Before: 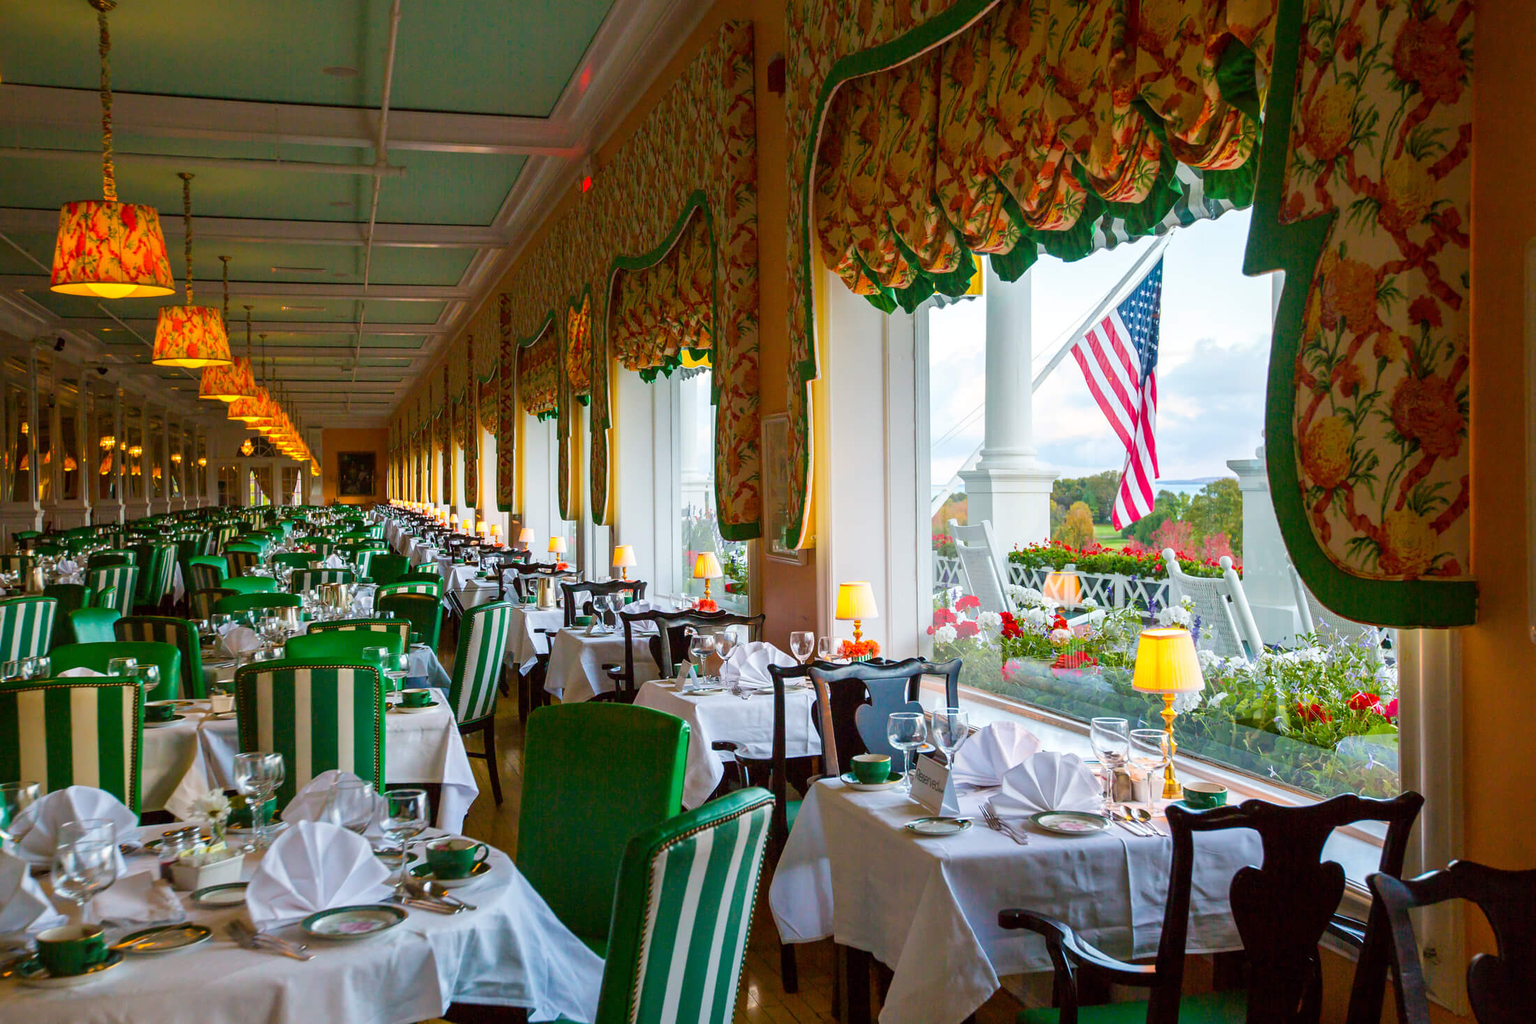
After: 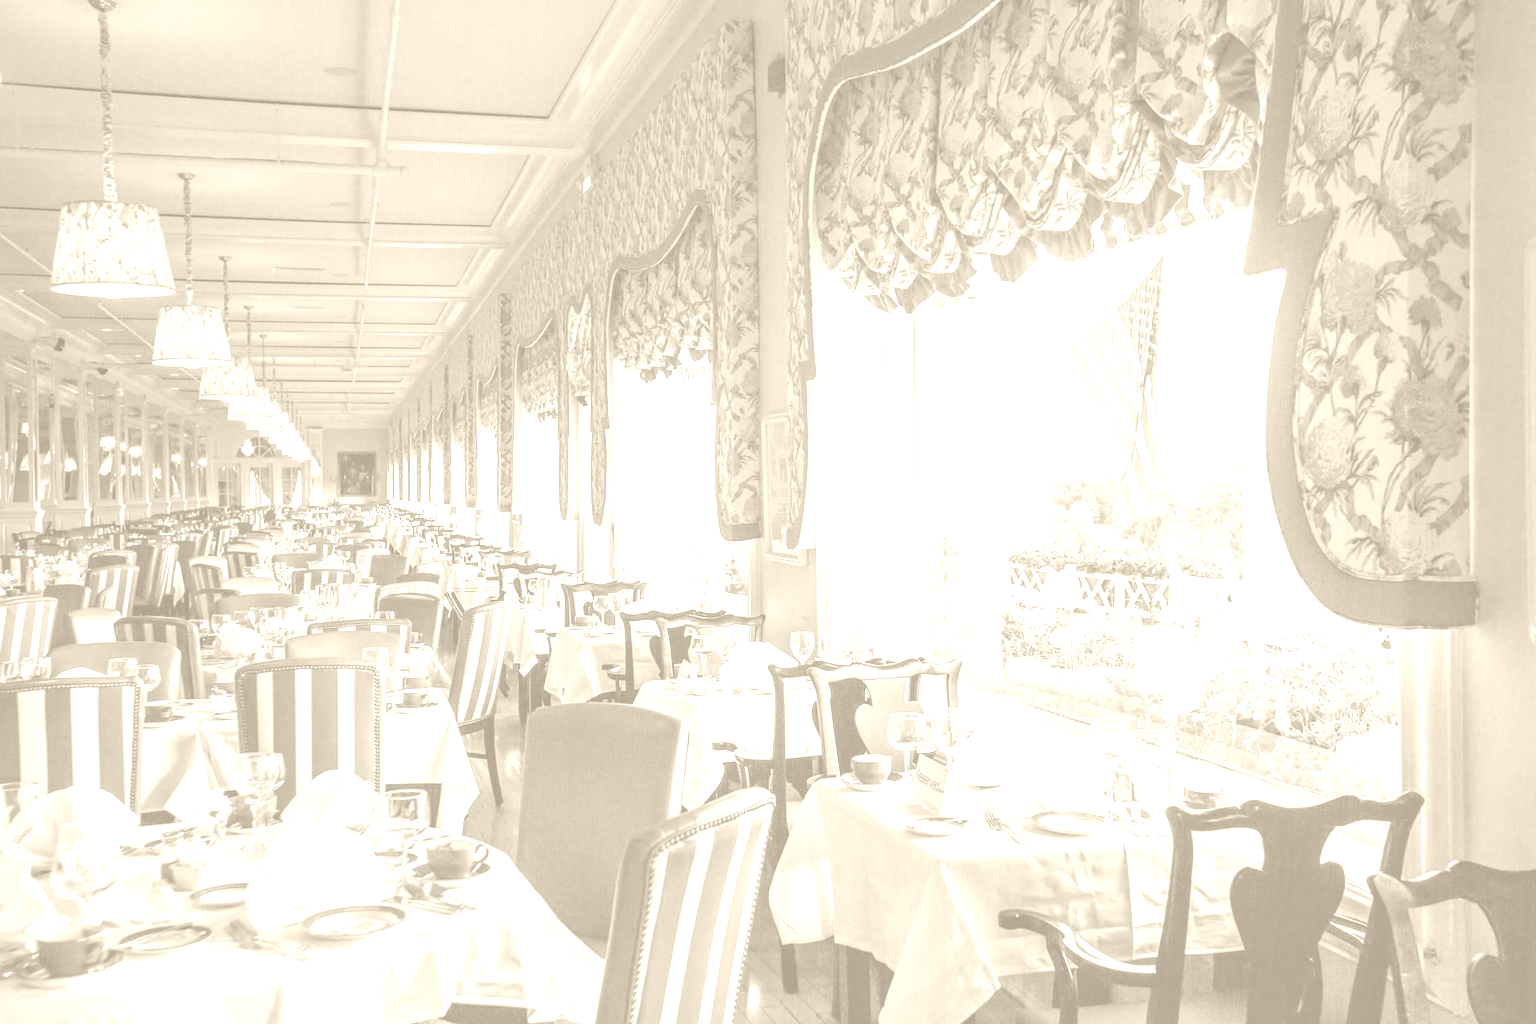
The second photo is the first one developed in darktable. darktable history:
local contrast: detail 130%
exposure: black level correction 0, exposure 1.1 EV, compensate highlight preservation false
colorize: hue 36°, saturation 71%, lightness 80.79%
